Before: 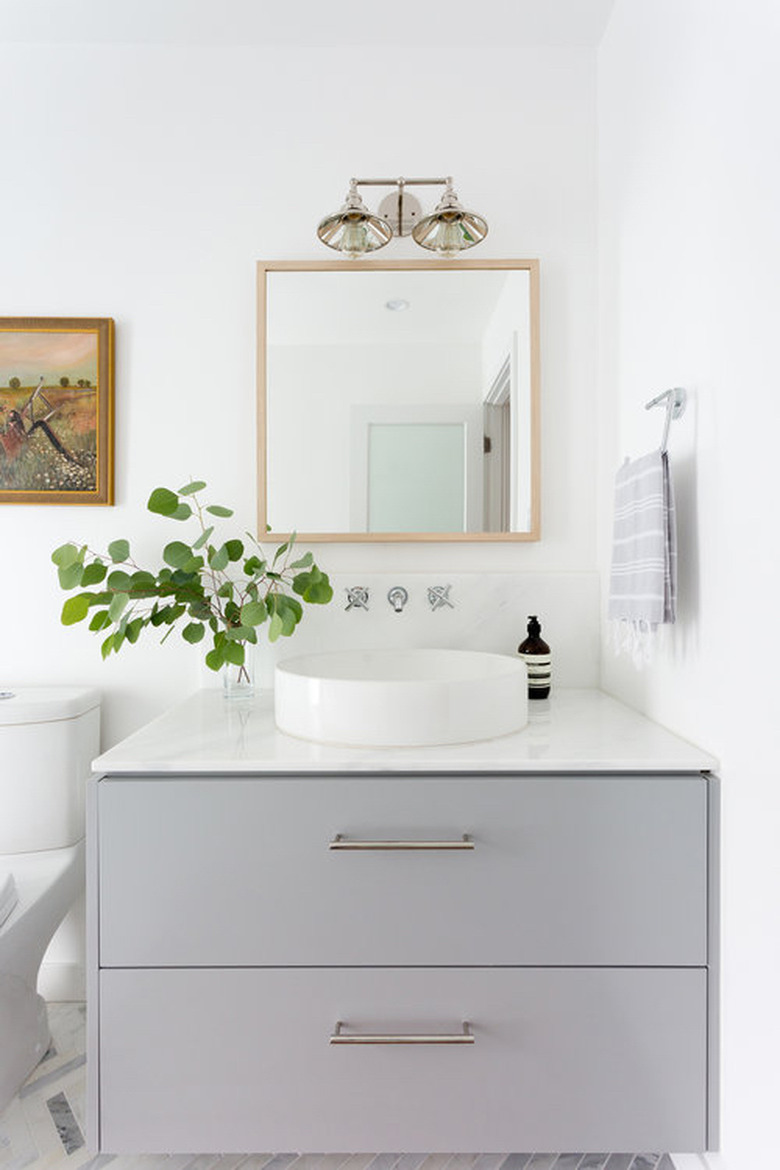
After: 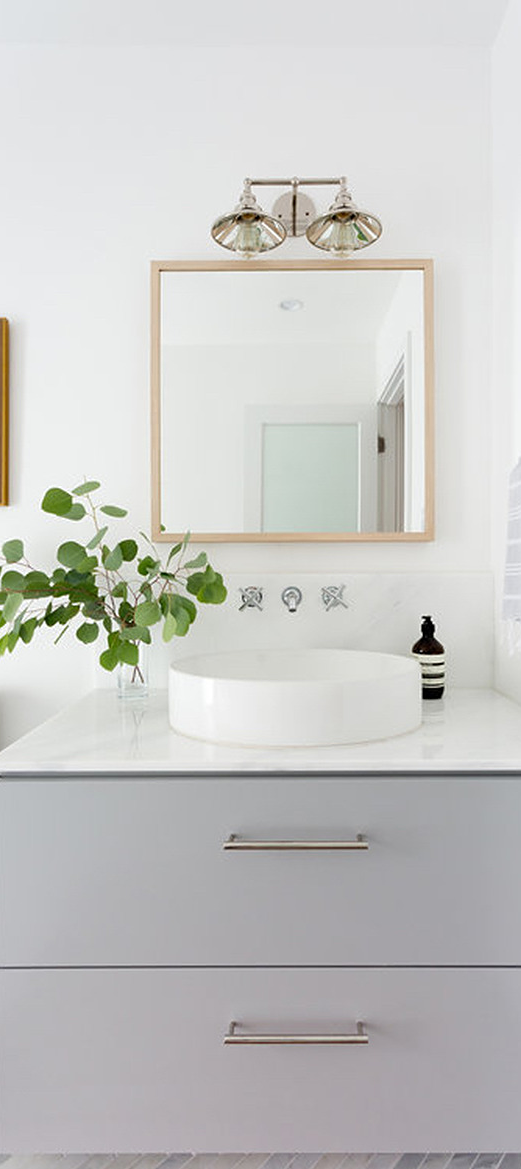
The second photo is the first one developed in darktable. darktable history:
crop and rotate: left 13.66%, right 19.463%
sharpen: amount 0.201
